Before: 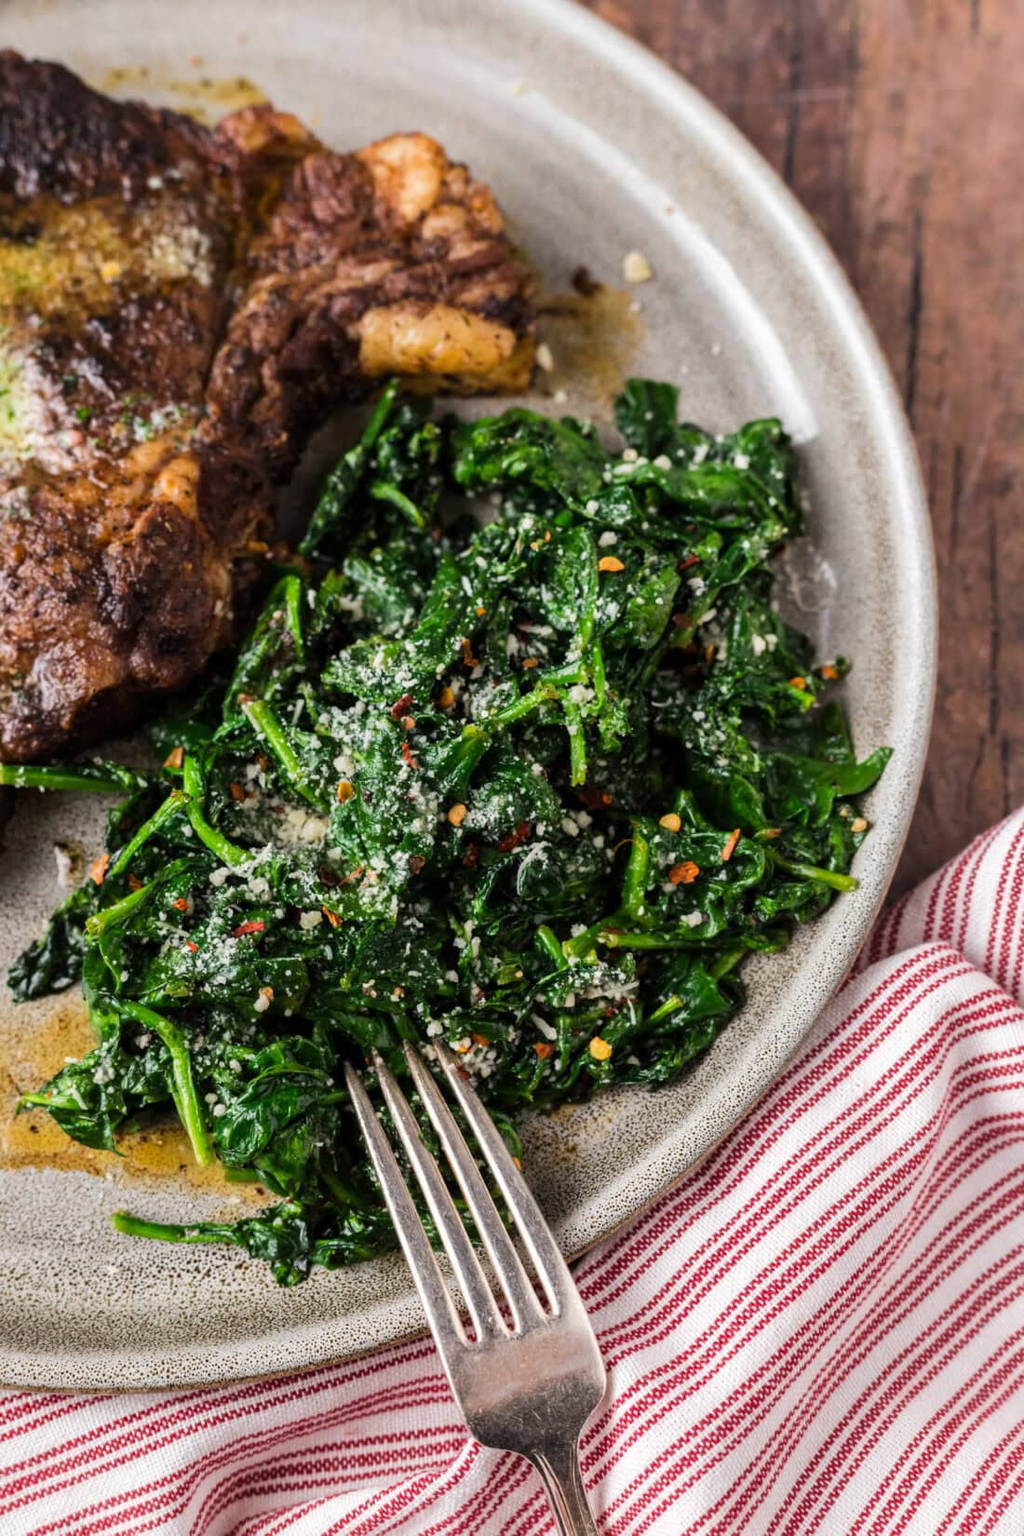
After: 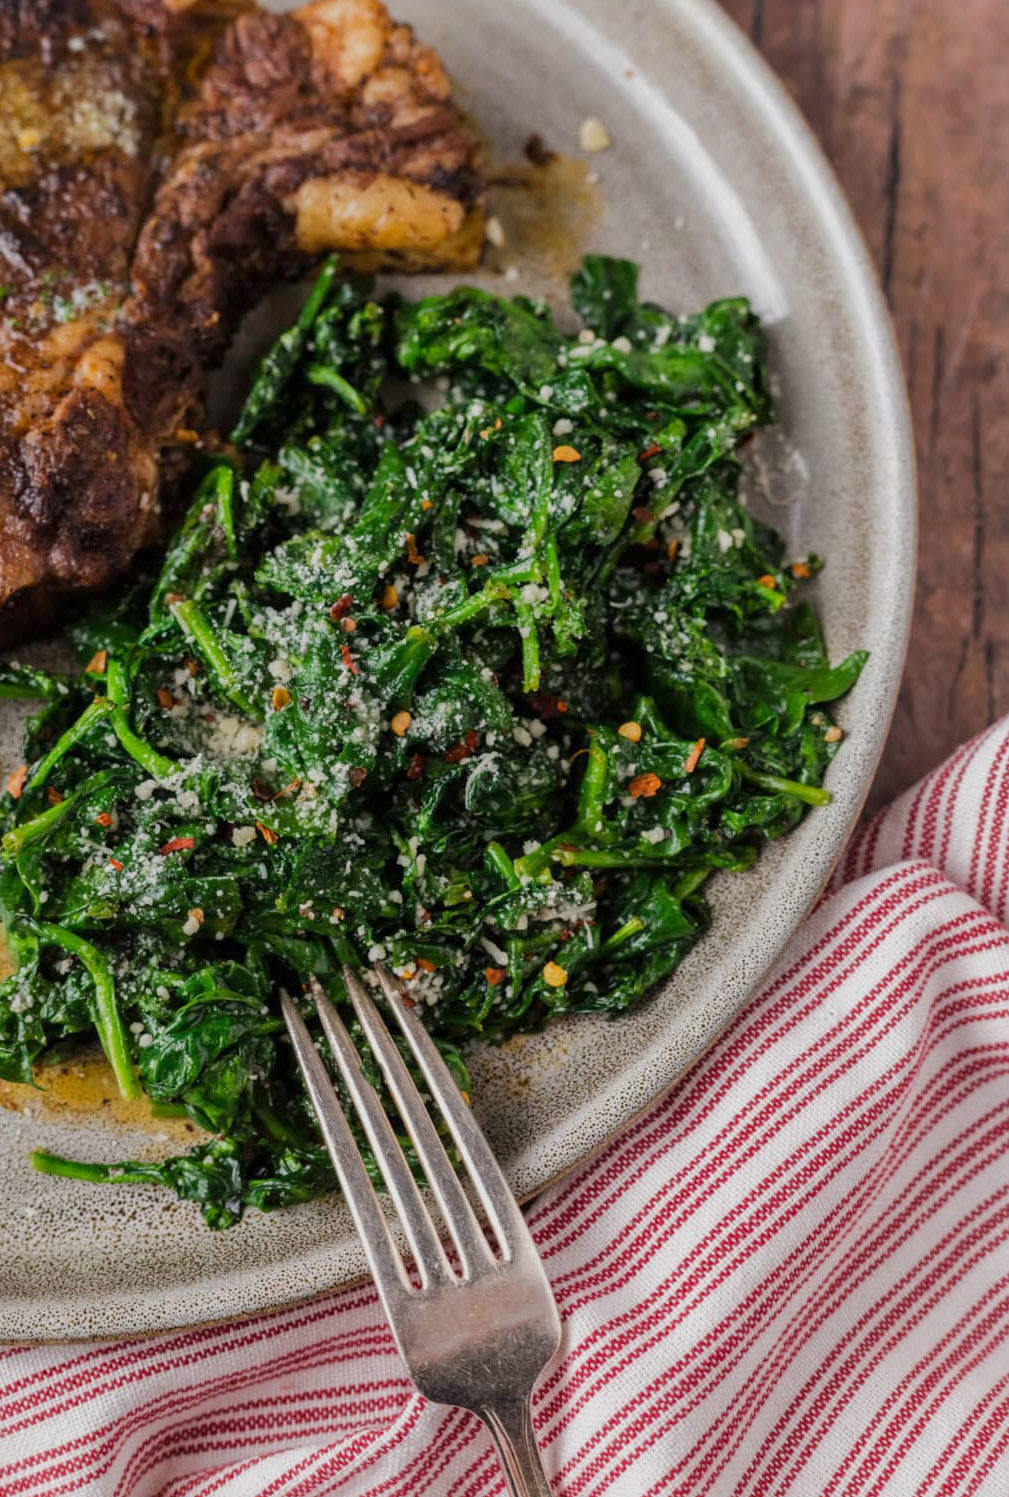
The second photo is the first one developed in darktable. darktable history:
crop and rotate: left 8.262%, top 9.226%
tone equalizer: -8 EV 0.25 EV, -7 EV 0.417 EV, -6 EV 0.417 EV, -5 EV 0.25 EV, -3 EV -0.25 EV, -2 EV -0.417 EV, -1 EV -0.417 EV, +0 EV -0.25 EV, edges refinement/feathering 500, mask exposure compensation -1.57 EV, preserve details guided filter
